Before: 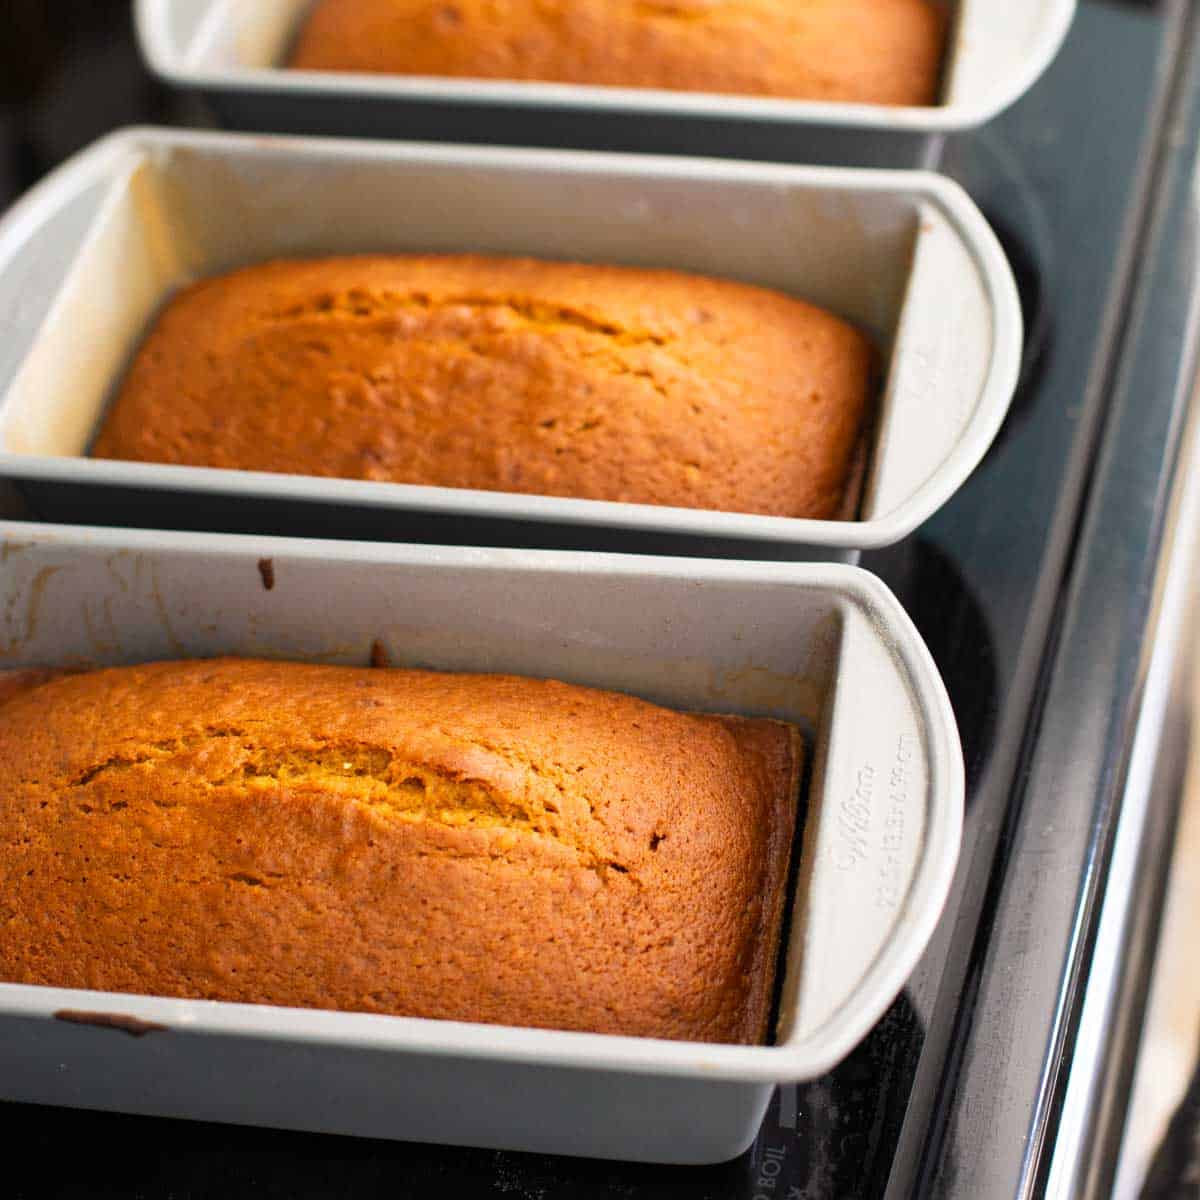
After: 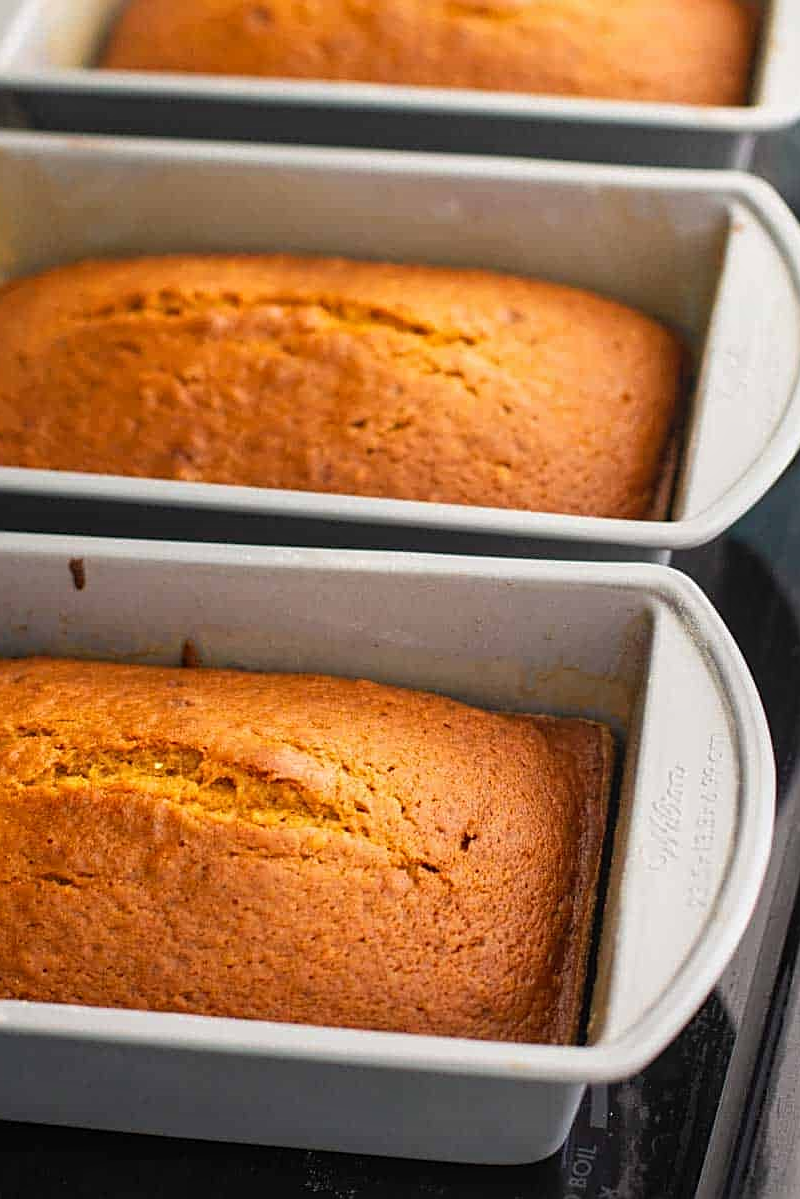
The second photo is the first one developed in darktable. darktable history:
crop and rotate: left 15.754%, right 17.579%
local contrast: detail 110%
sharpen: on, module defaults
